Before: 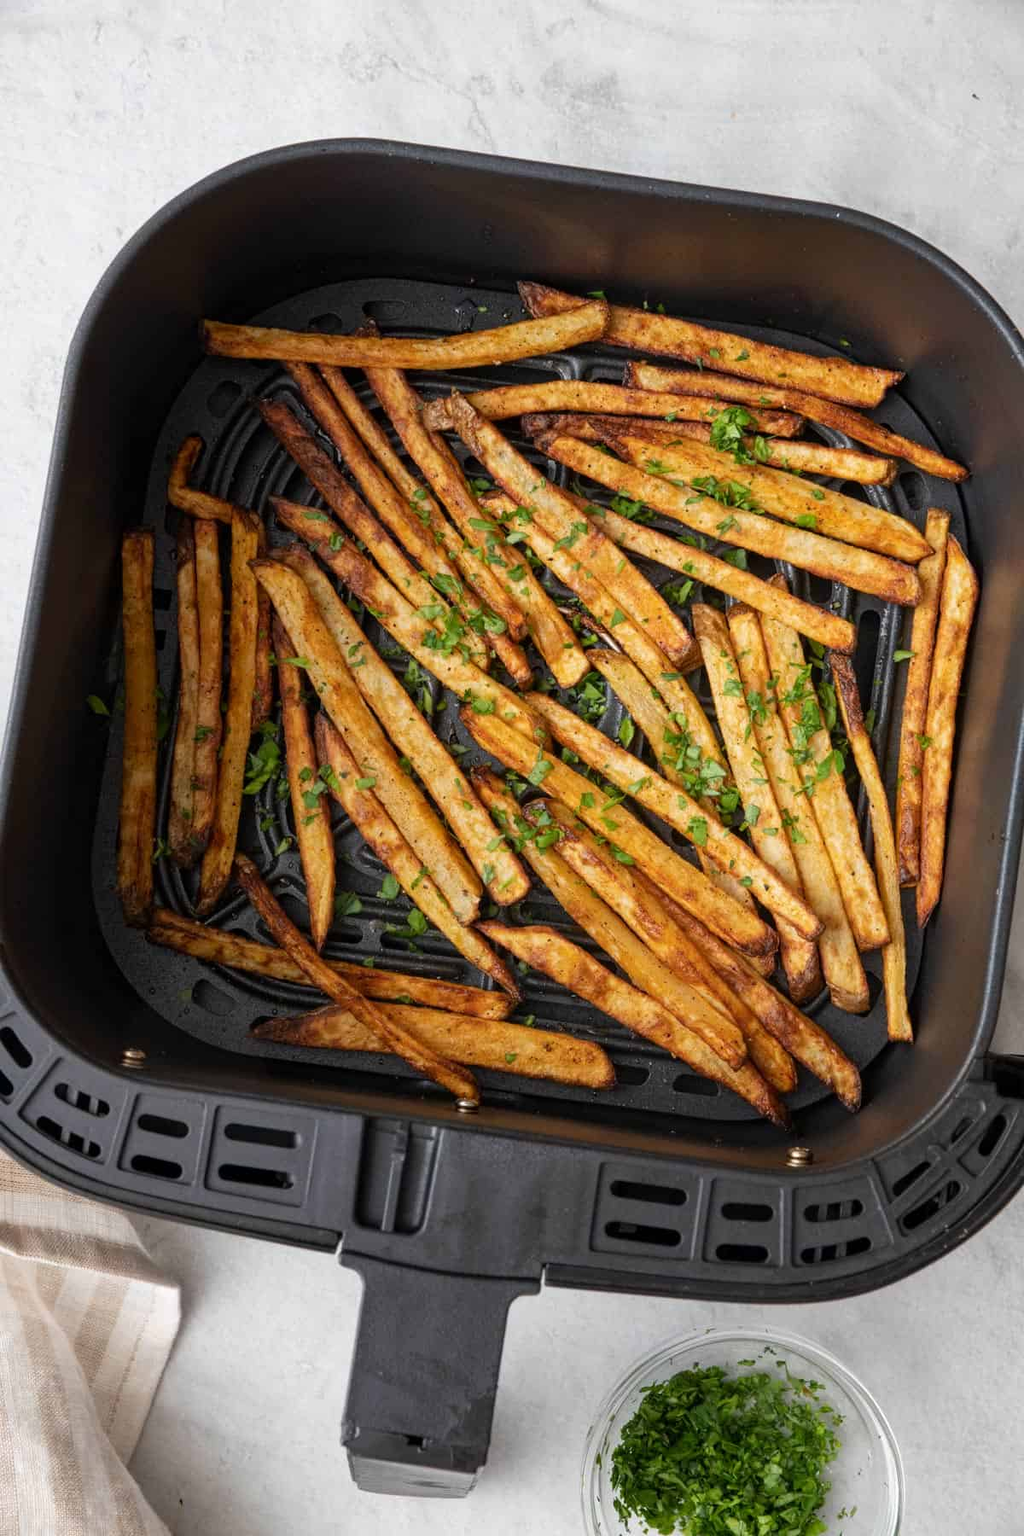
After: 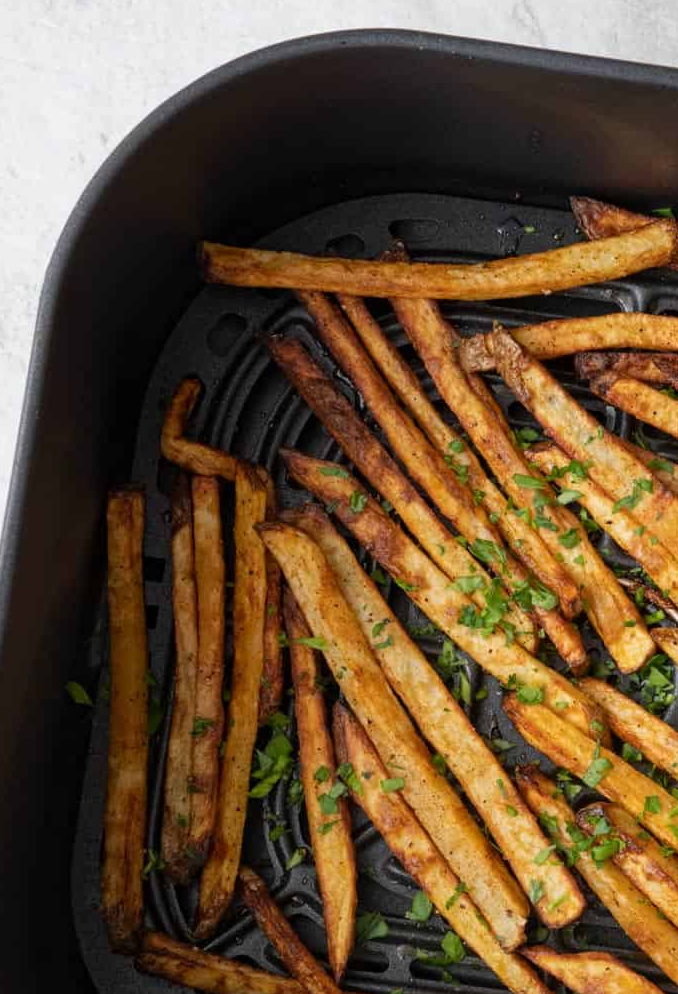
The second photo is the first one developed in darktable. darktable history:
crop and rotate: left 3.023%, top 7.41%, right 40.427%, bottom 37.346%
